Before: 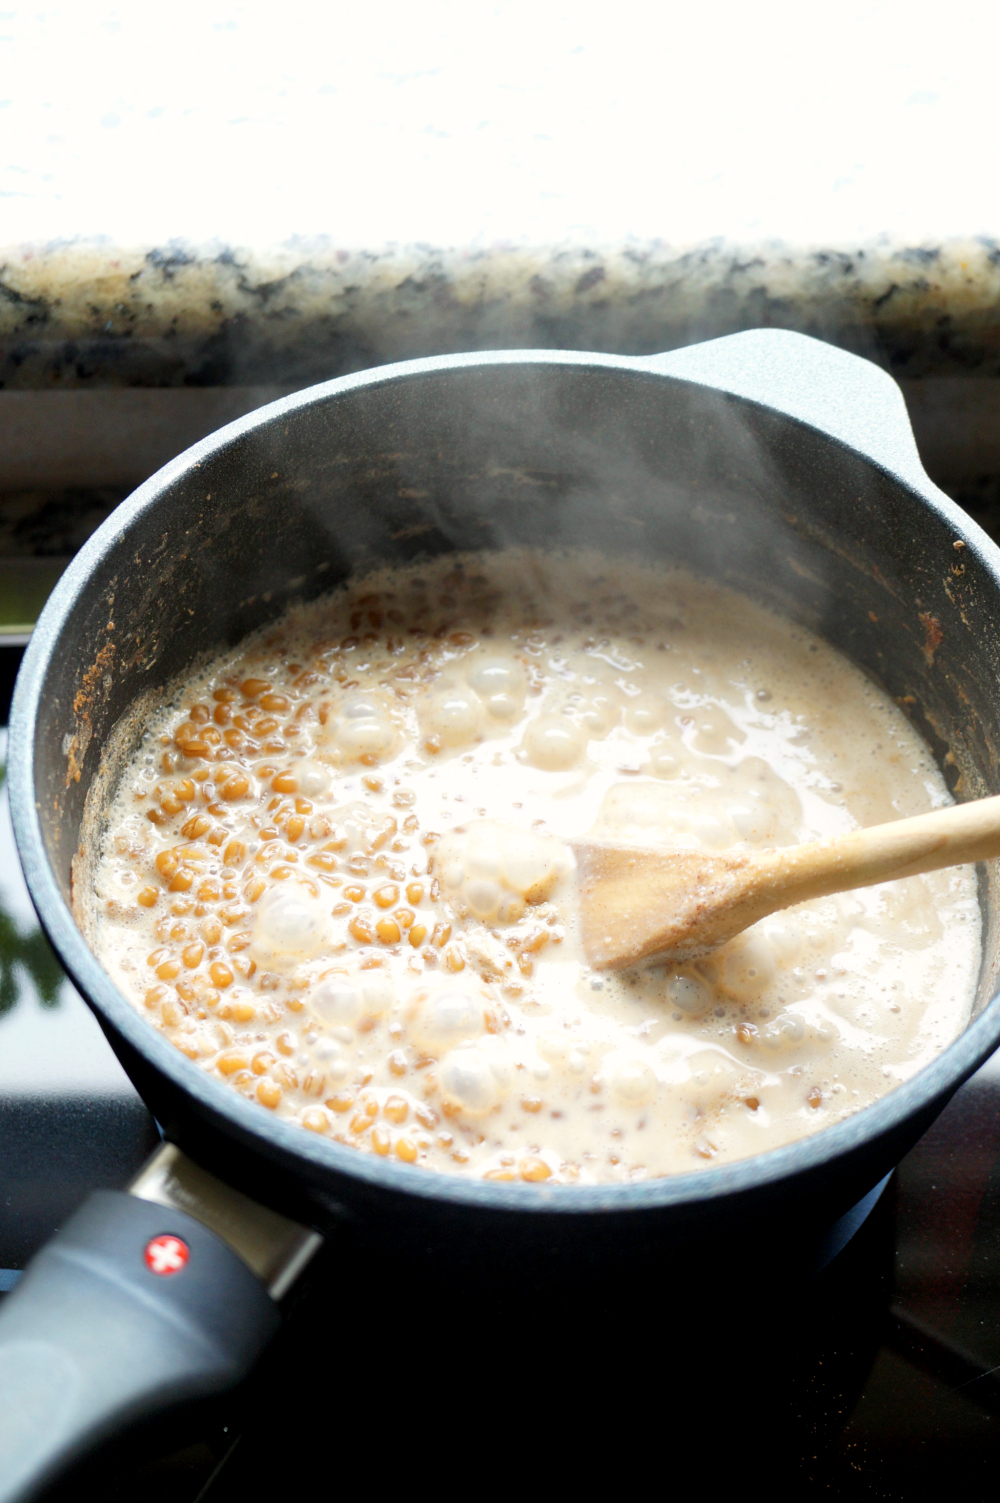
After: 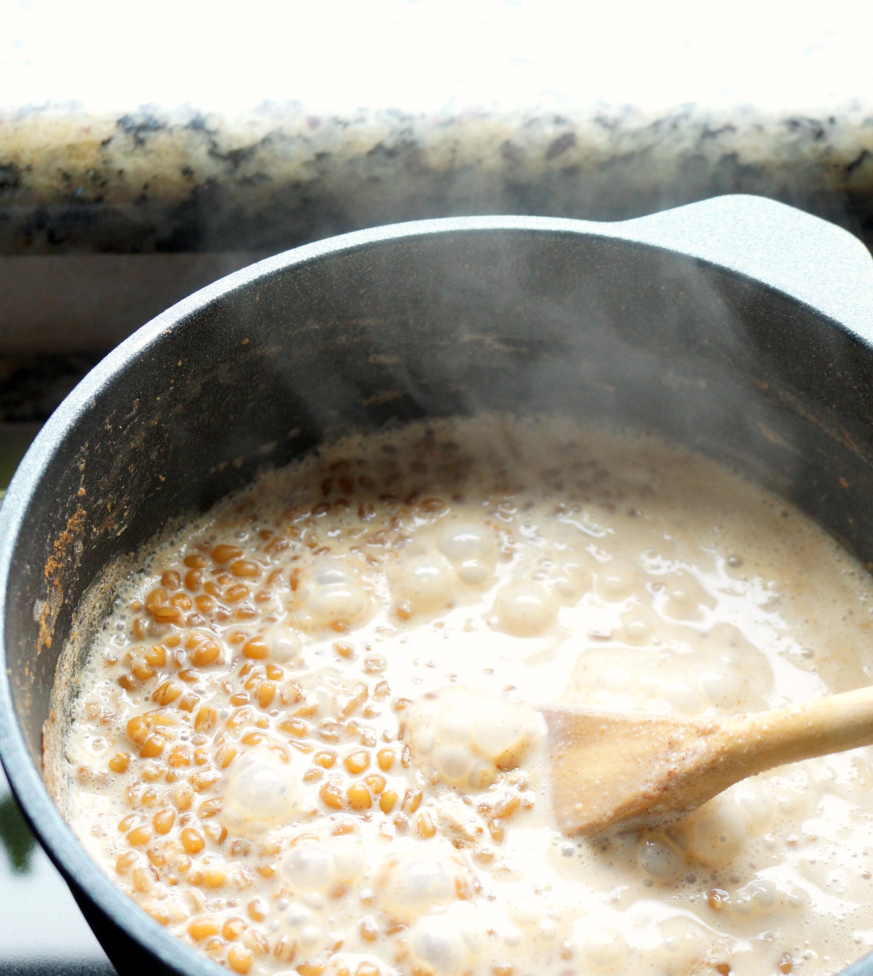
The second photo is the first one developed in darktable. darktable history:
crop: left 2.969%, top 8.94%, right 9.656%, bottom 26.069%
